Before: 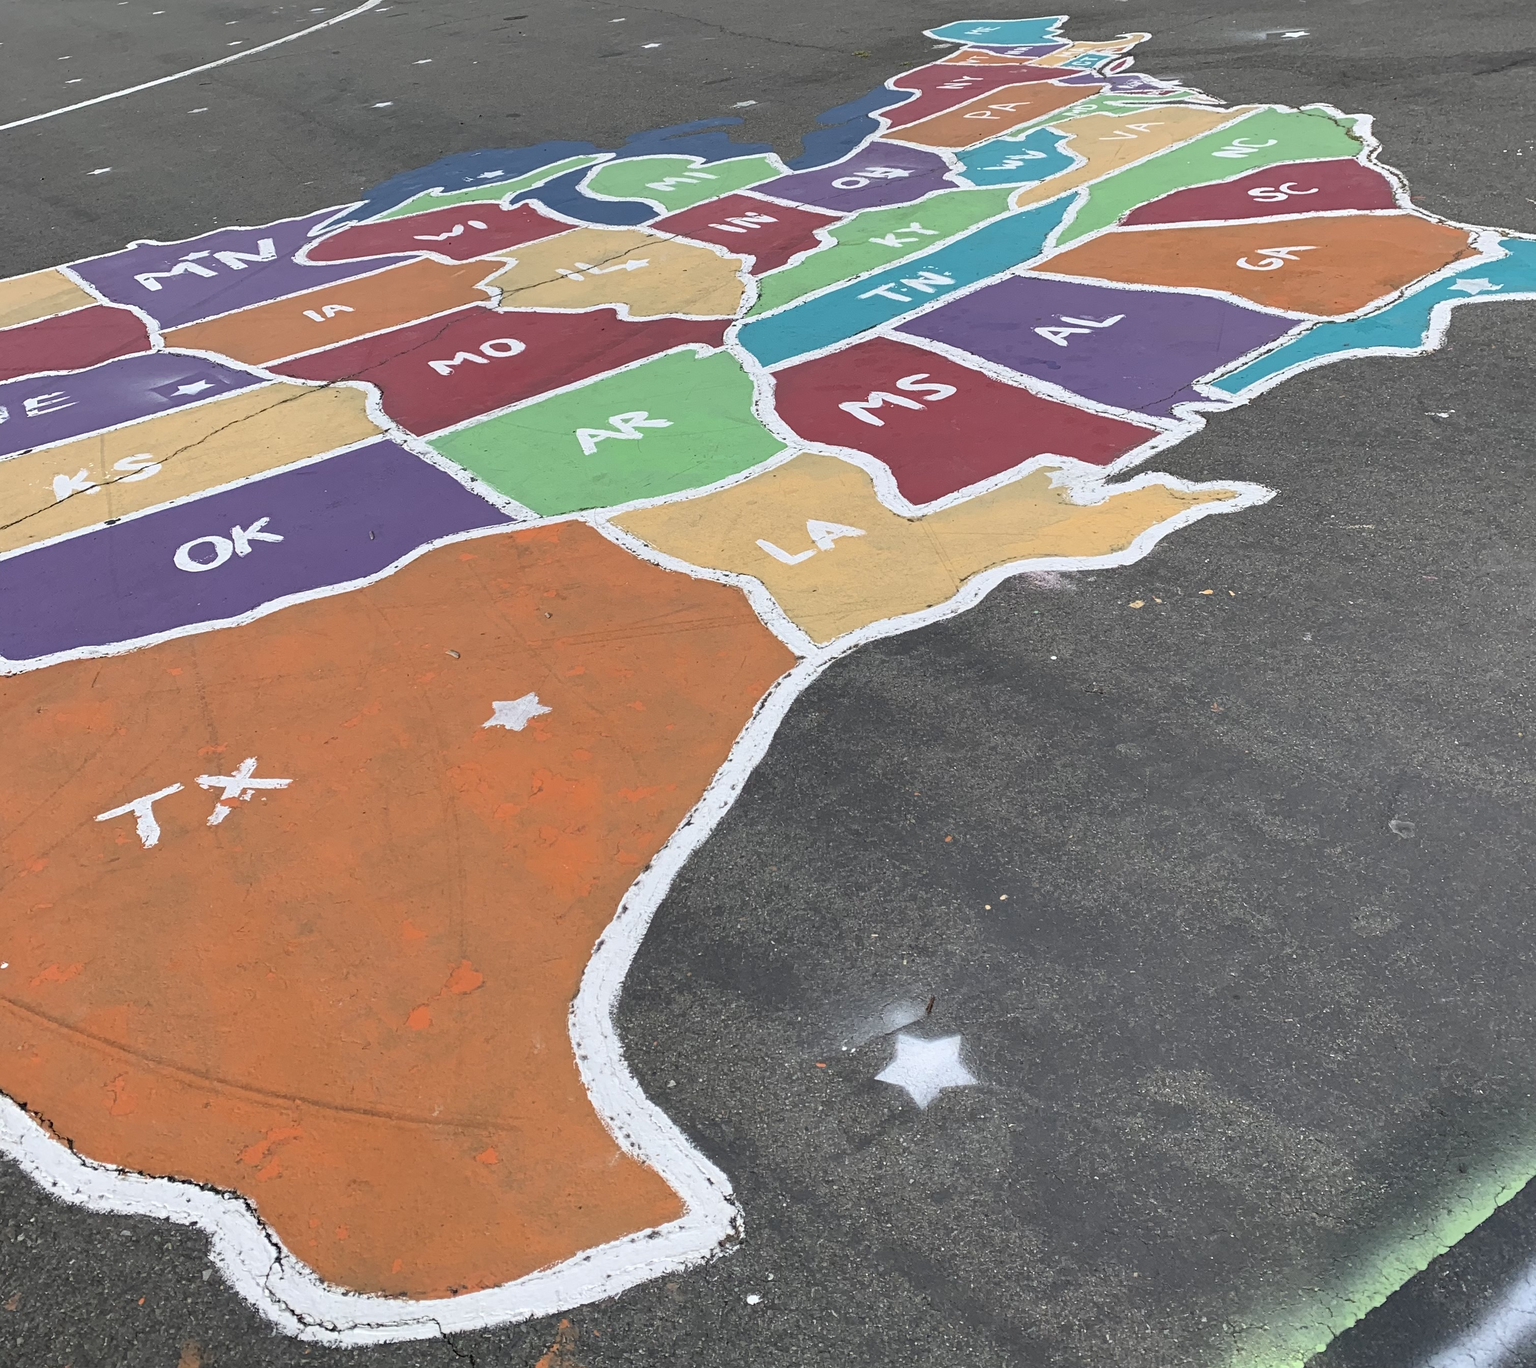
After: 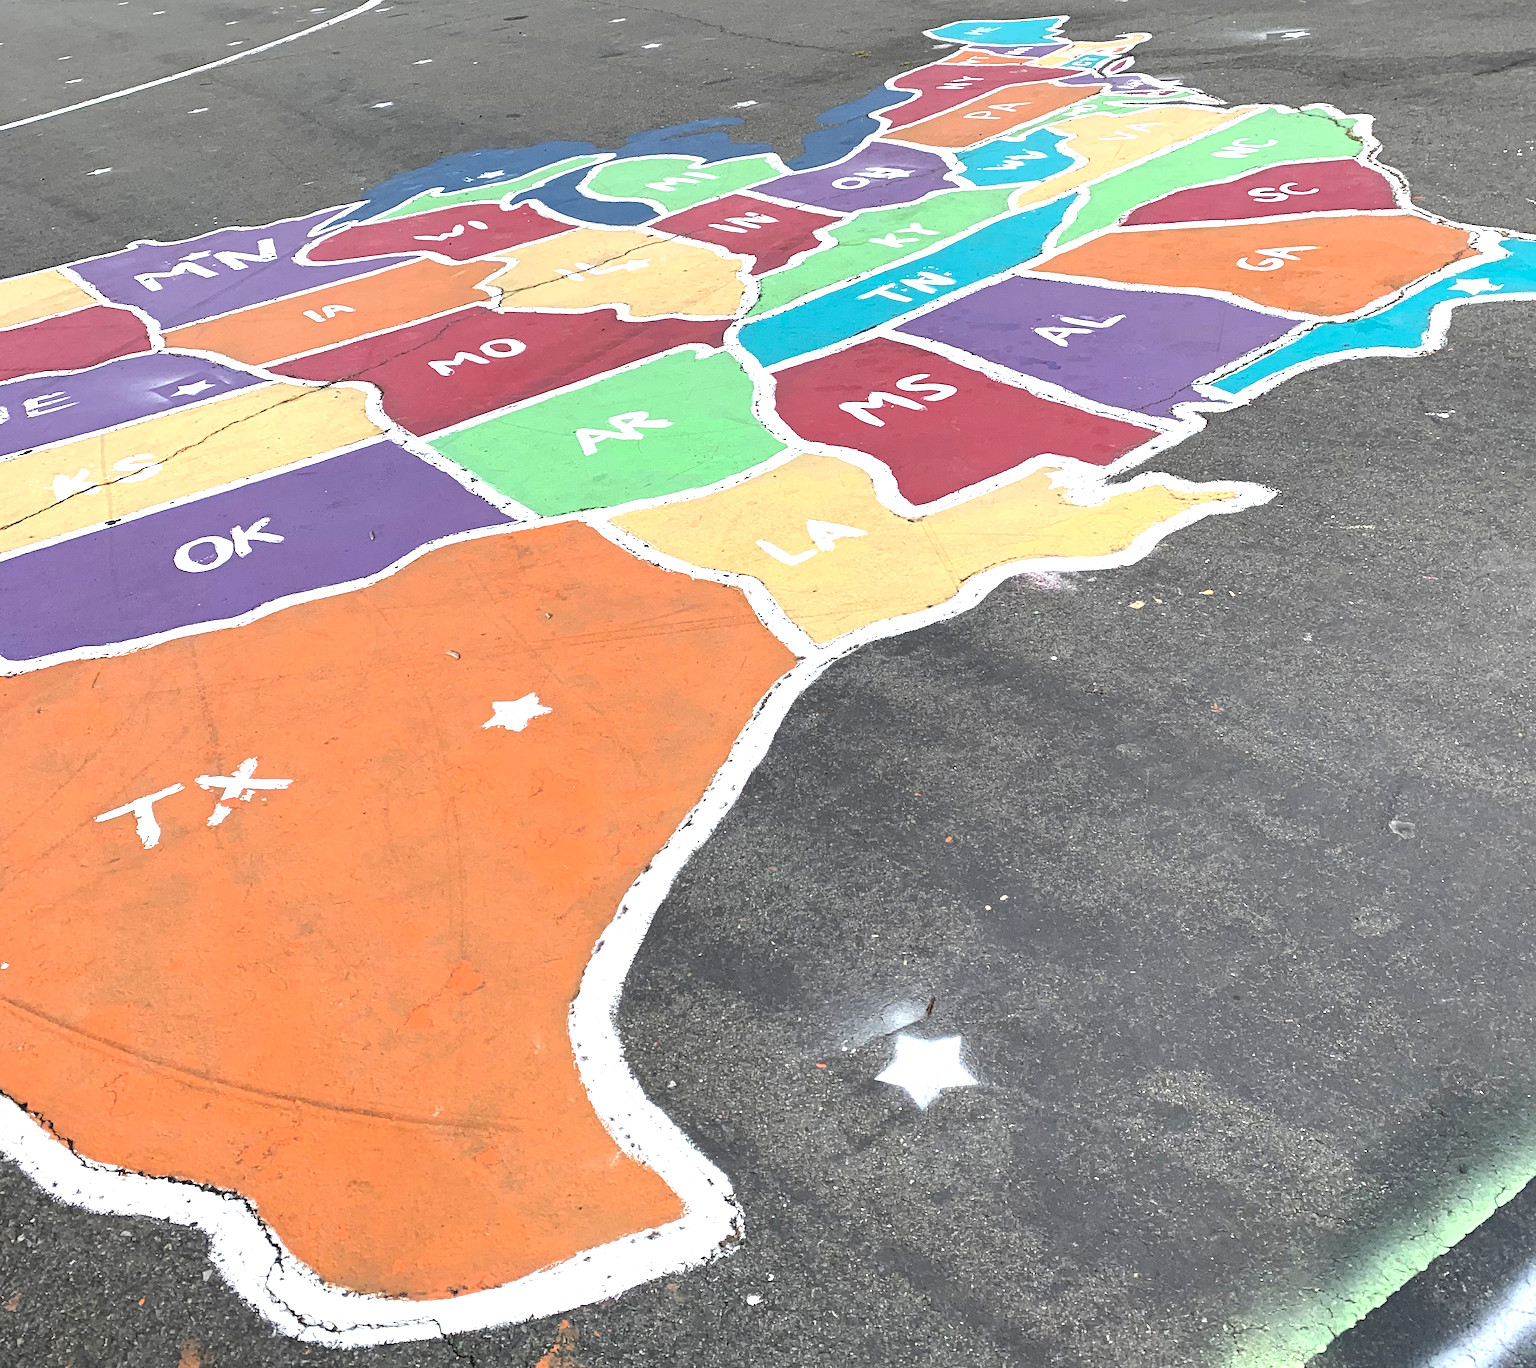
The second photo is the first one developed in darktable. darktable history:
base curve: preserve colors none
tone equalizer: -8 EV -0.417 EV, -7 EV -0.389 EV, -6 EV -0.333 EV, -5 EV -0.222 EV, -3 EV 0.222 EV, -2 EV 0.333 EV, -1 EV 0.389 EV, +0 EV 0.417 EV, edges refinement/feathering 500, mask exposure compensation -1.57 EV, preserve details no
exposure: black level correction 0, exposure 0.5 EV, compensate exposure bias true, compensate highlight preservation false
sharpen: radius 2.883, amount 0.868, threshold 47.523
